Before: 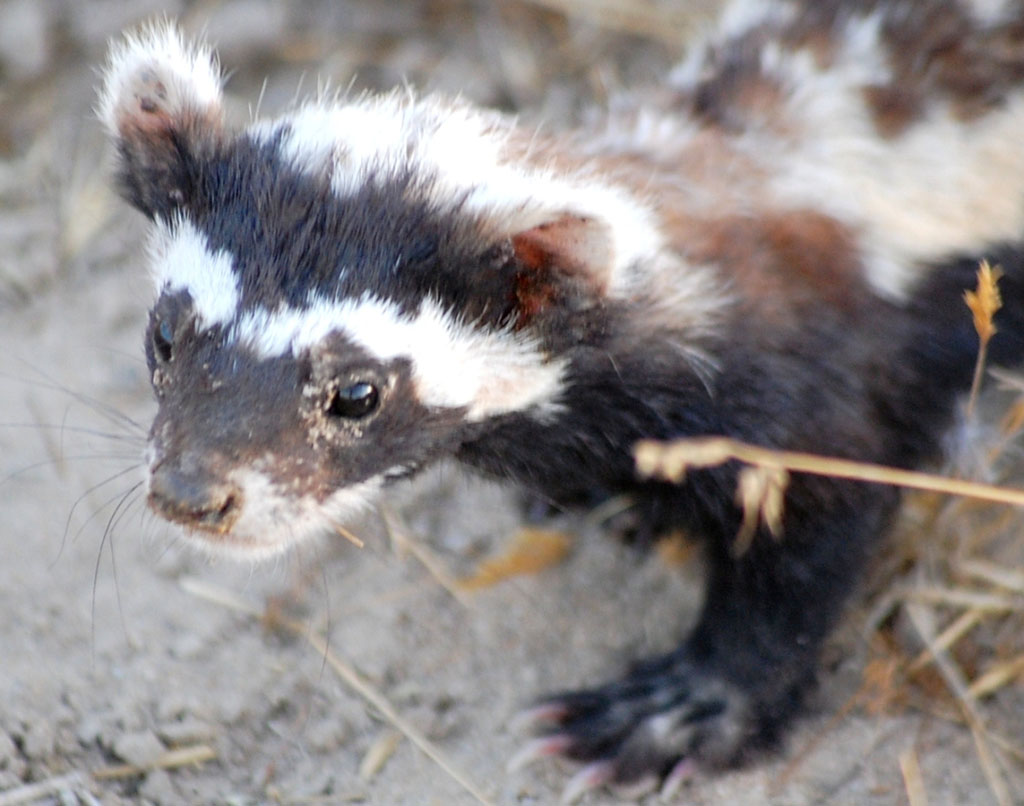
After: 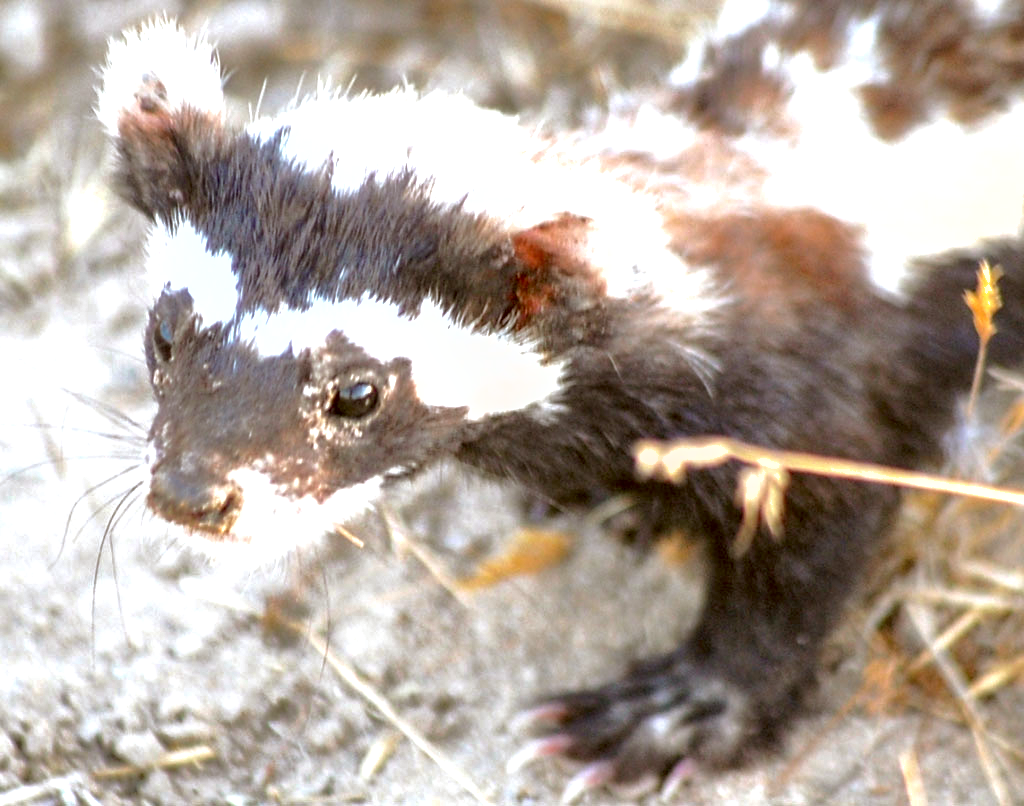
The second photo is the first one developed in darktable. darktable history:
exposure: black level correction 0, exposure 1 EV, compensate highlight preservation false
color correction: highlights a* -0.482, highlights b* 0.161, shadows a* 4.66, shadows b* 20.72
local contrast: detail 130%
shadows and highlights: on, module defaults
